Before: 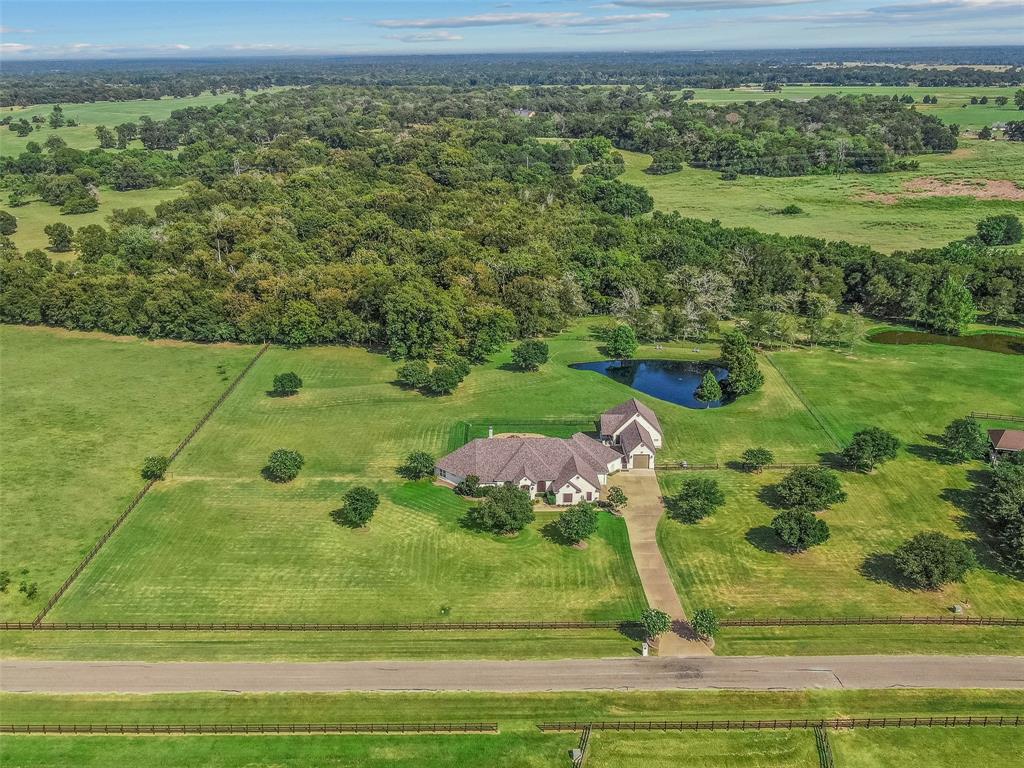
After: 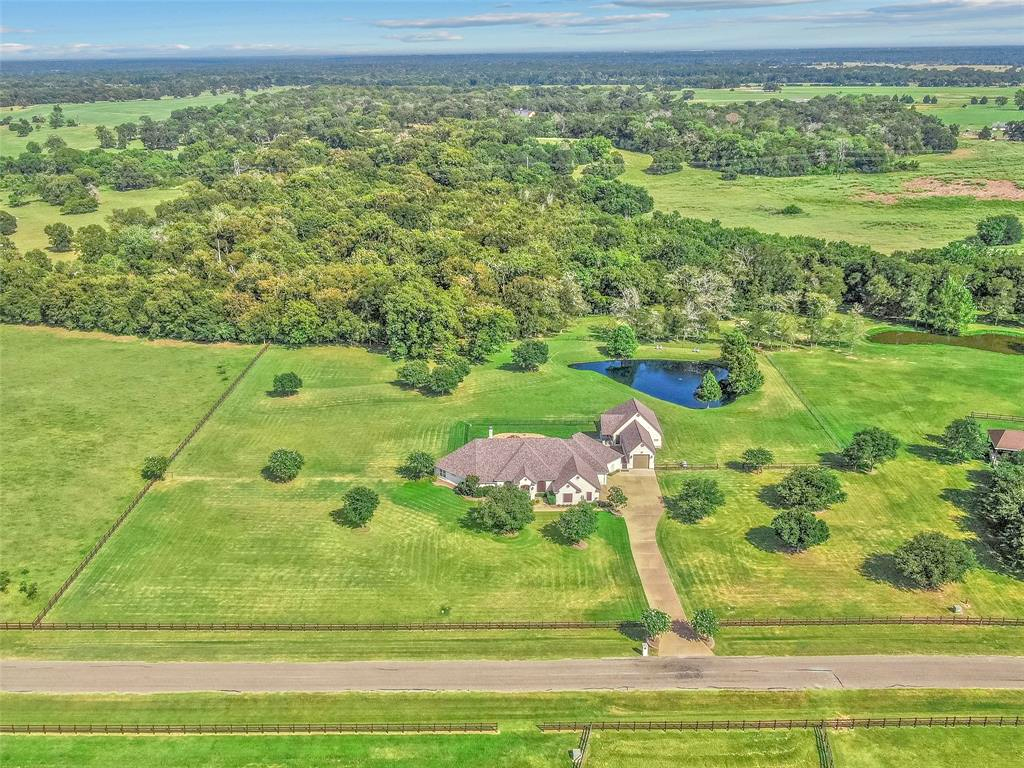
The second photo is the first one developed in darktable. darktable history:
exposure: exposure 0 EV, compensate highlight preservation false
tone equalizer: -7 EV 0.15 EV, -6 EV 0.6 EV, -5 EV 1.15 EV, -4 EV 1.33 EV, -3 EV 1.15 EV, -2 EV 0.6 EV, -1 EV 0.15 EV, mask exposure compensation -0.5 EV
